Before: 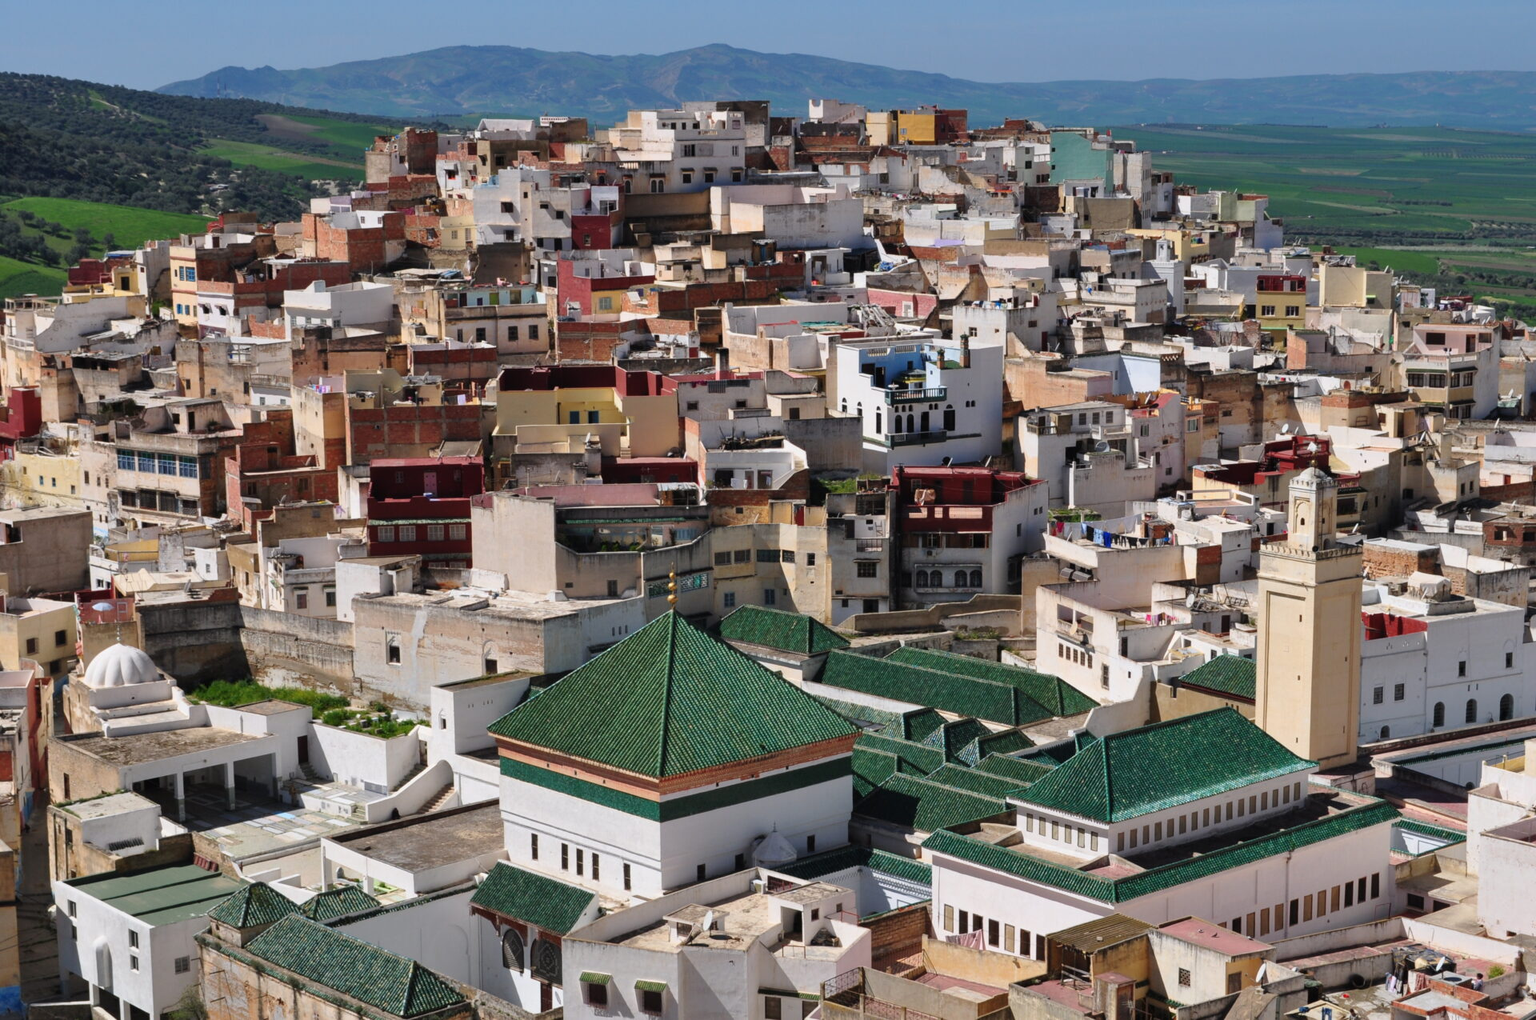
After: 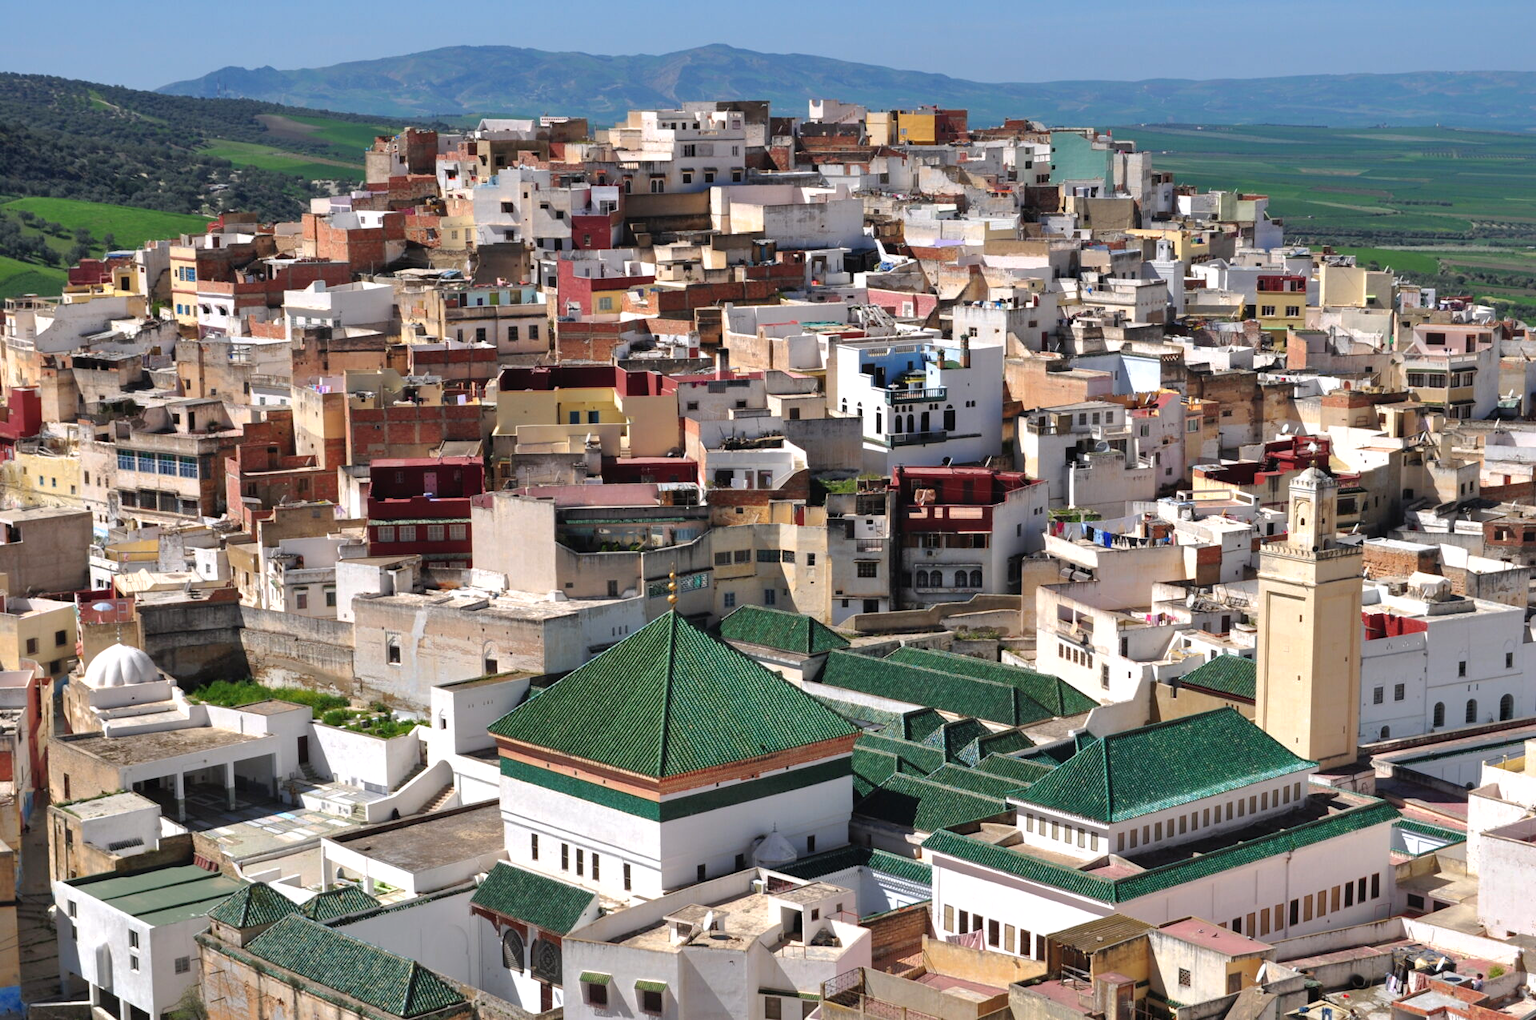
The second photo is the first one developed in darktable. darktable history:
tone equalizer: -8 EV -0.455 EV, -7 EV -0.354 EV, -6 EV -0.338 EV, -5 EV -0.259 EV, -3 EV 0.212 EV, -2 EV 0.354 EV, -1 EV 0.404 EV, +0 EV 0.439 EV
shadows and highlights: on, module defaults
